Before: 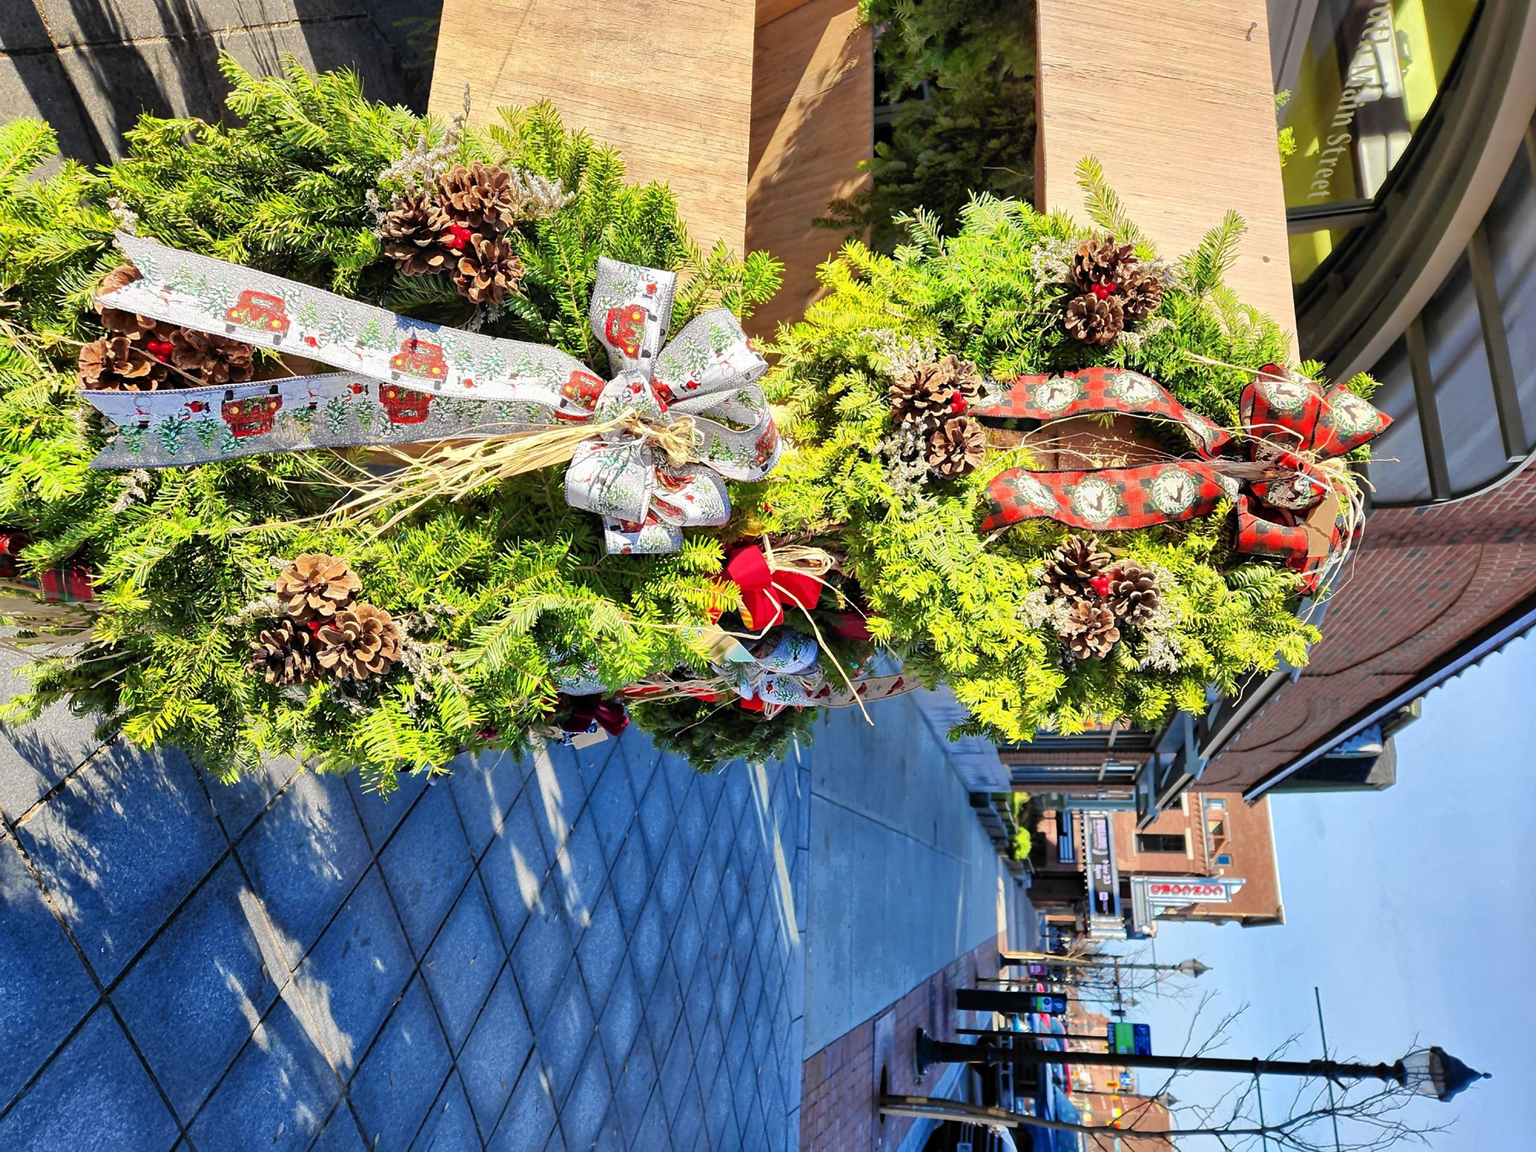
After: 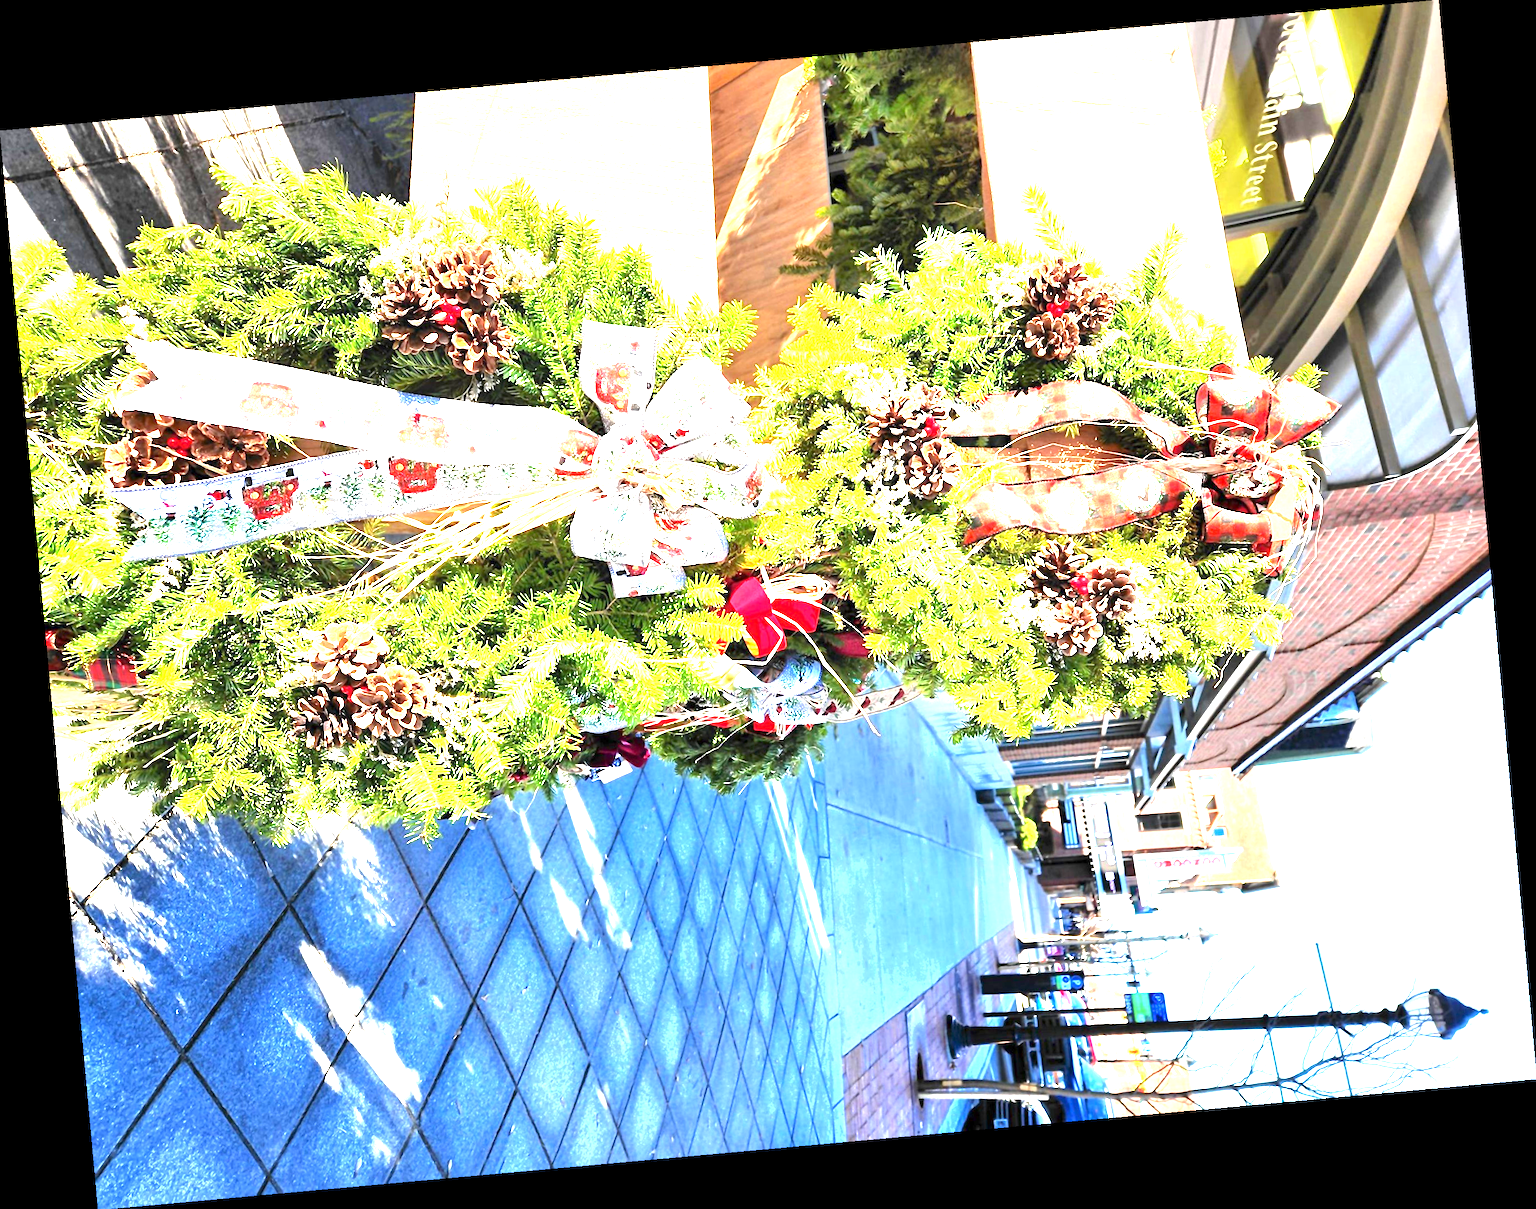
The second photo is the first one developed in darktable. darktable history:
rotate and perspective: rotation -5.2°, automatic cropping off
exposure: exposure 2.25 EV, compensate highlight preservation false
